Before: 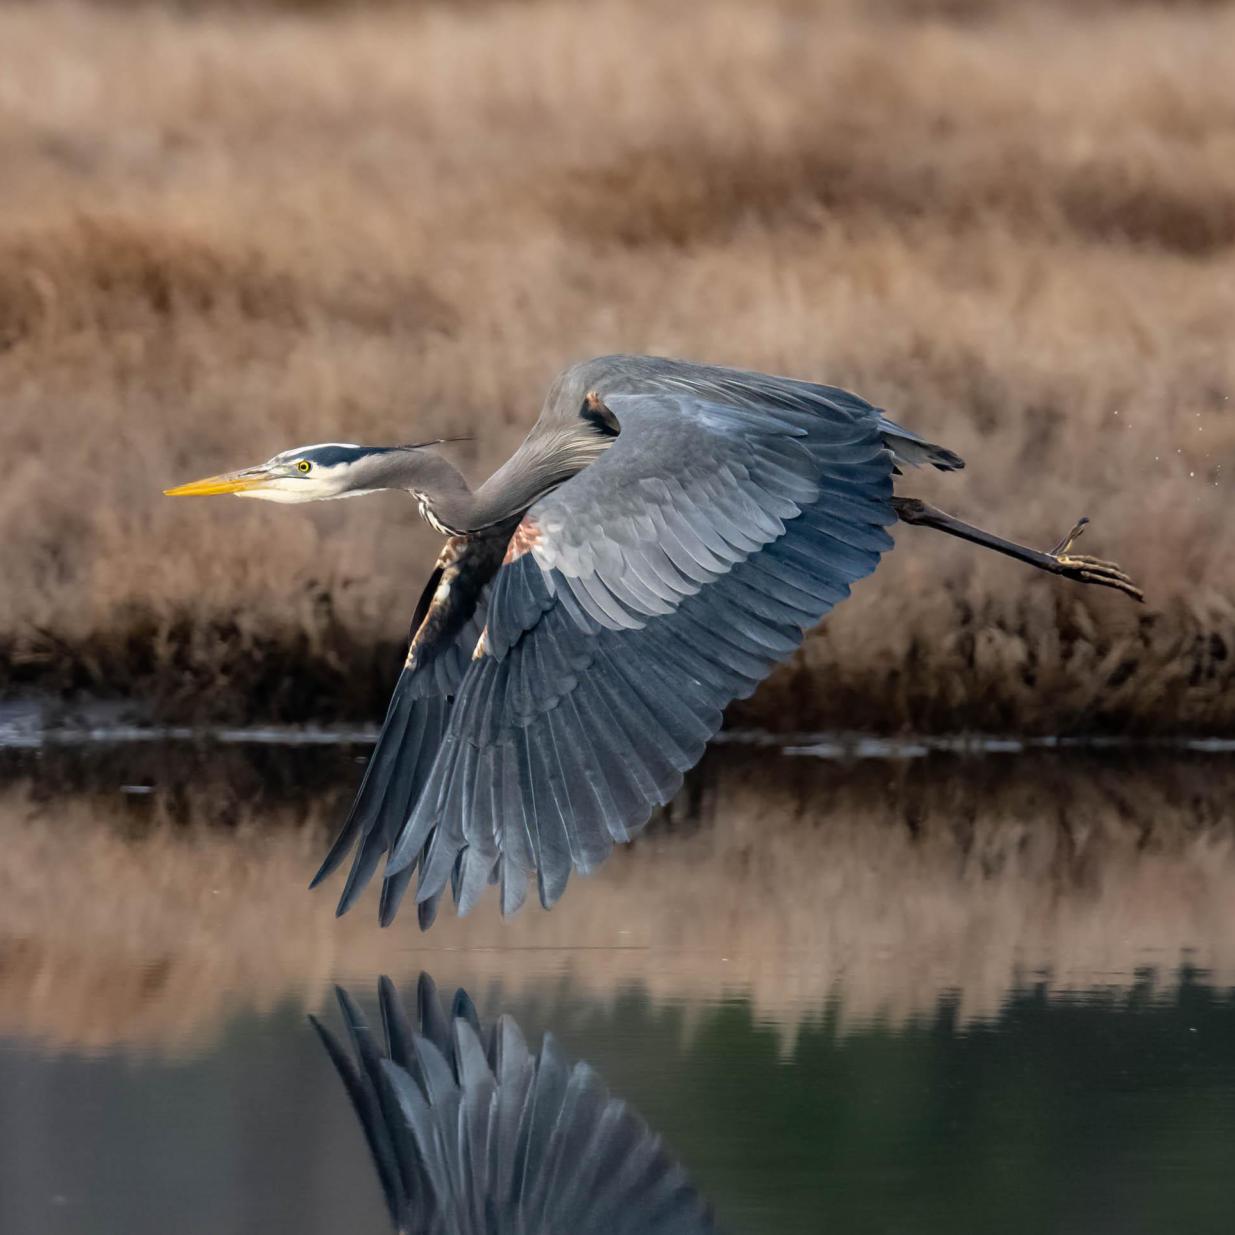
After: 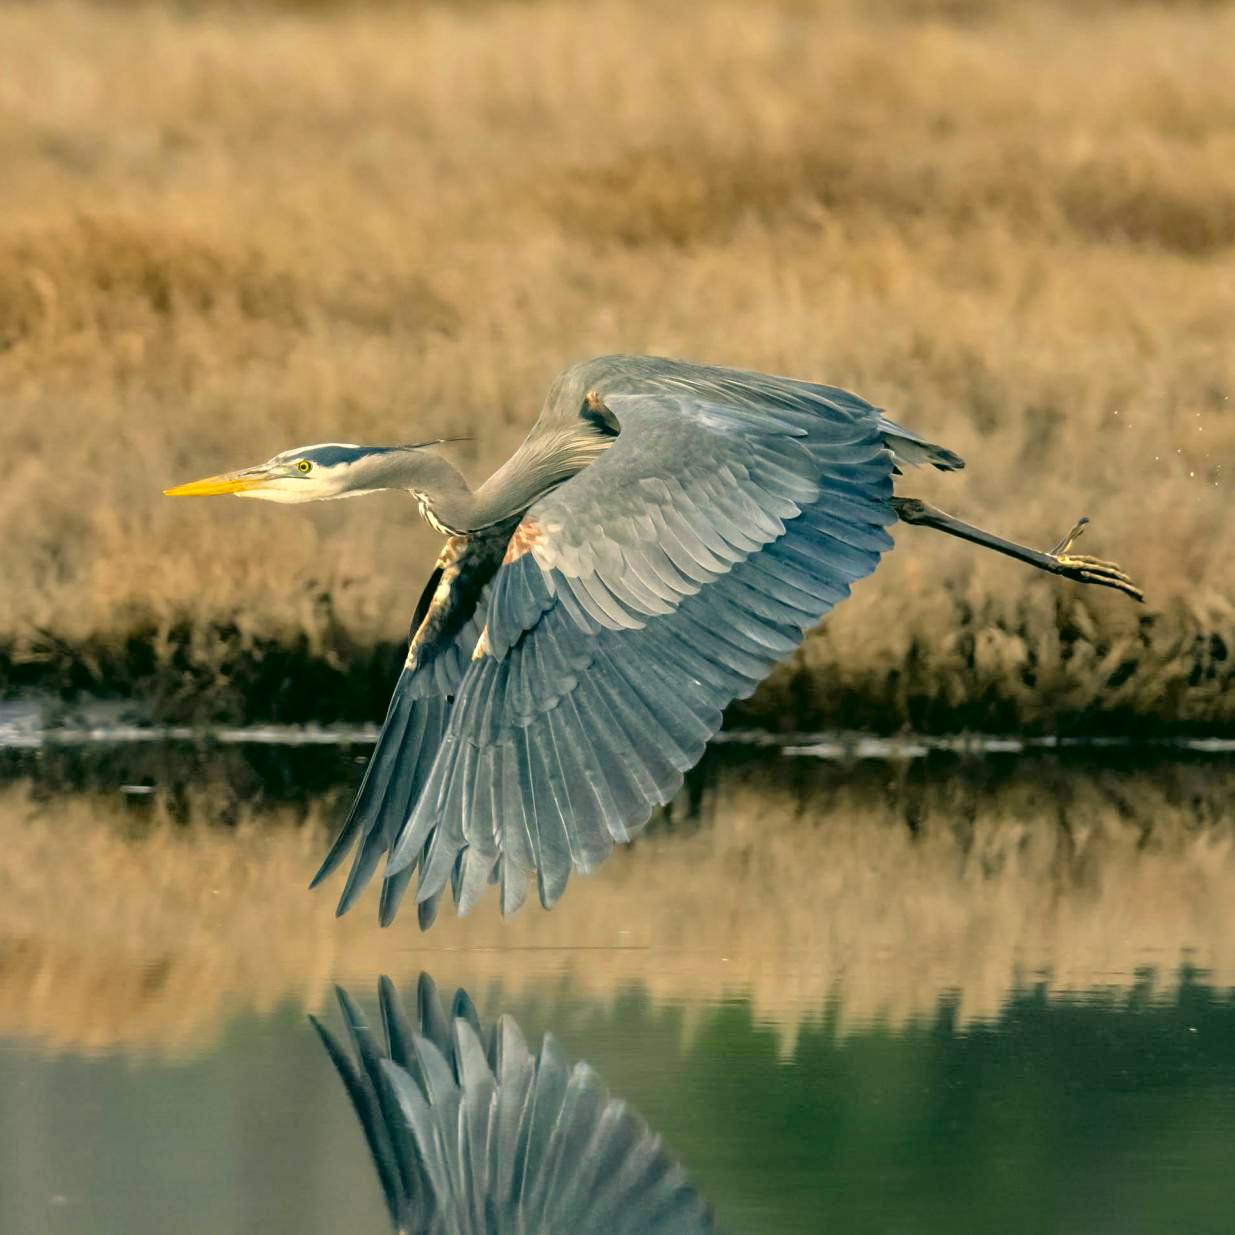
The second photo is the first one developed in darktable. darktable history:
tone equalizer: -7 EV 0.15 EV, -6 EV 0.6 EV, -5 EV 1.15 EV, -4 EV 1.33 EV, -3 EV 1.15 EV, -2 EV 0.6 EV, -1 EV 0.15 EV, mask exposure compensation -0.5 EV
color correction: highlights a* 5.3, highlights b* 24.26, shadows a* -15.58, shadows b* 4.02
